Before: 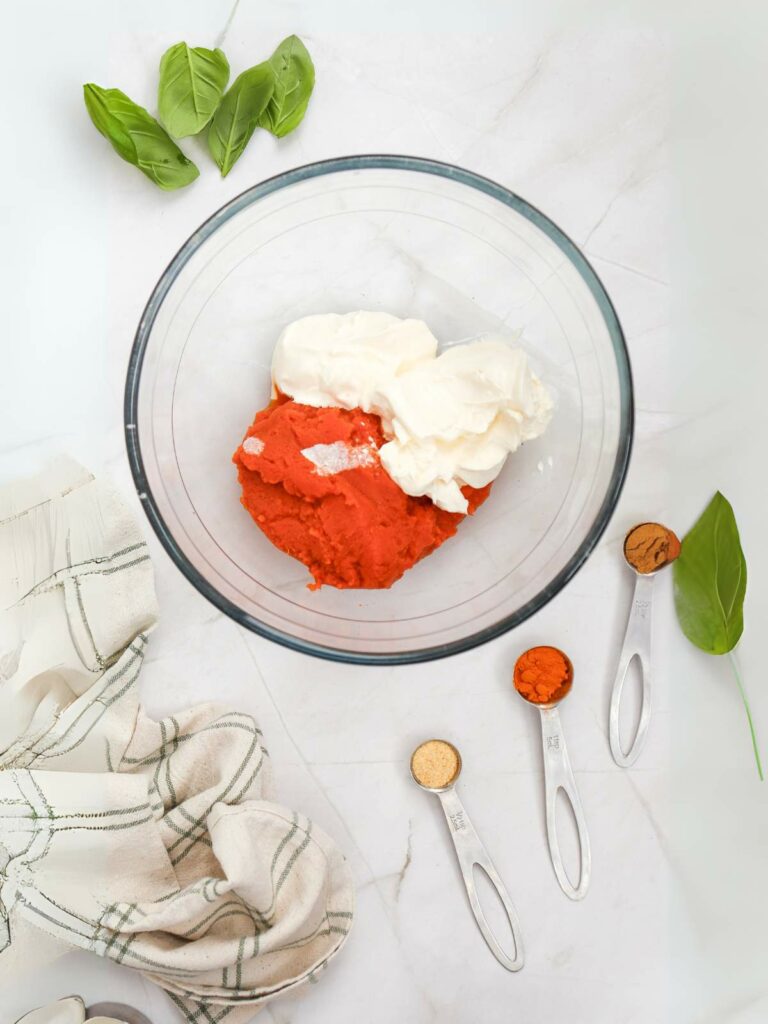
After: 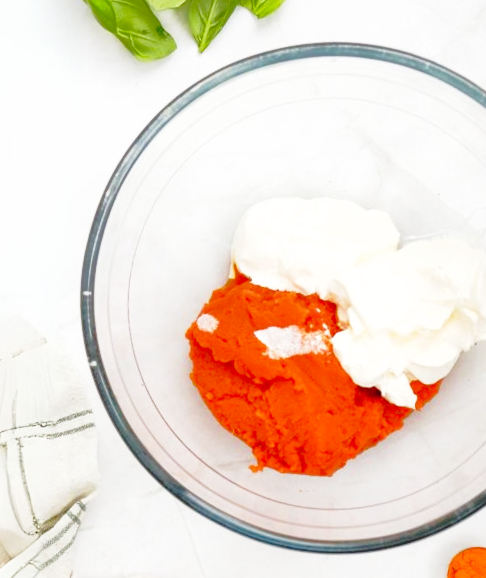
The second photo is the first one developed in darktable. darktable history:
shadows and highlights: shadows 30.13
crop and rotate: angle -4.85°, left 2.147%, top 6.691%, right 27.602%, bottom 30.669%
tone equalizer: edges refinement/feathering 500, mask exposure compensation -1.57 EV, preserve details no
base curve: curves: ch0 [(0, 0) (0.032, 0.037) (0.105, 0.228) (0.435, 0.76) (0.856, 0.983) (1, 1)], preserve colors none
exposure: exposure 0.024 EV, compensate exposure bias true, compensate highlight preservation false
